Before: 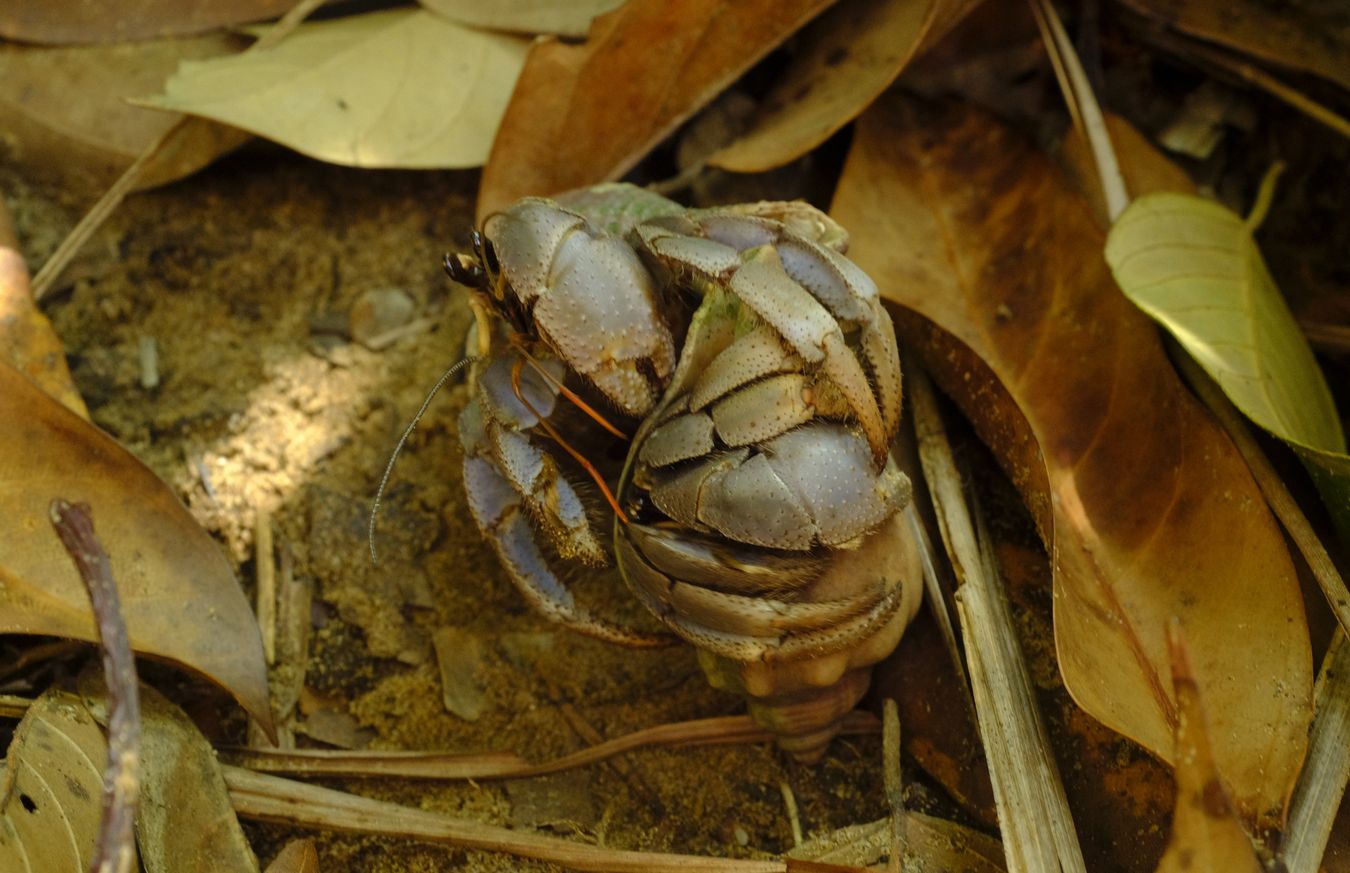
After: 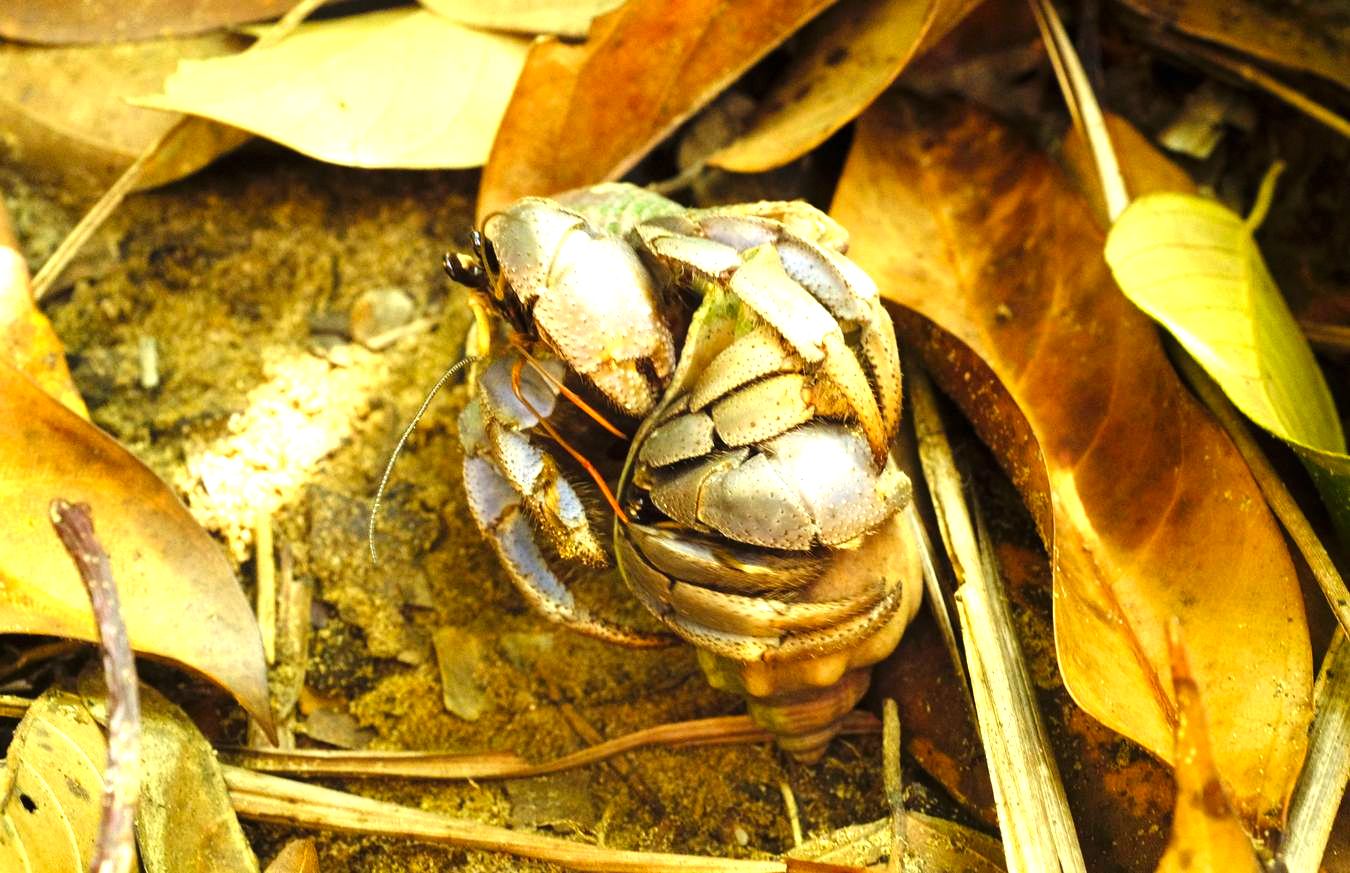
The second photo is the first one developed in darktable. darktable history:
levels: levels [0, 0.281, 0.562]
